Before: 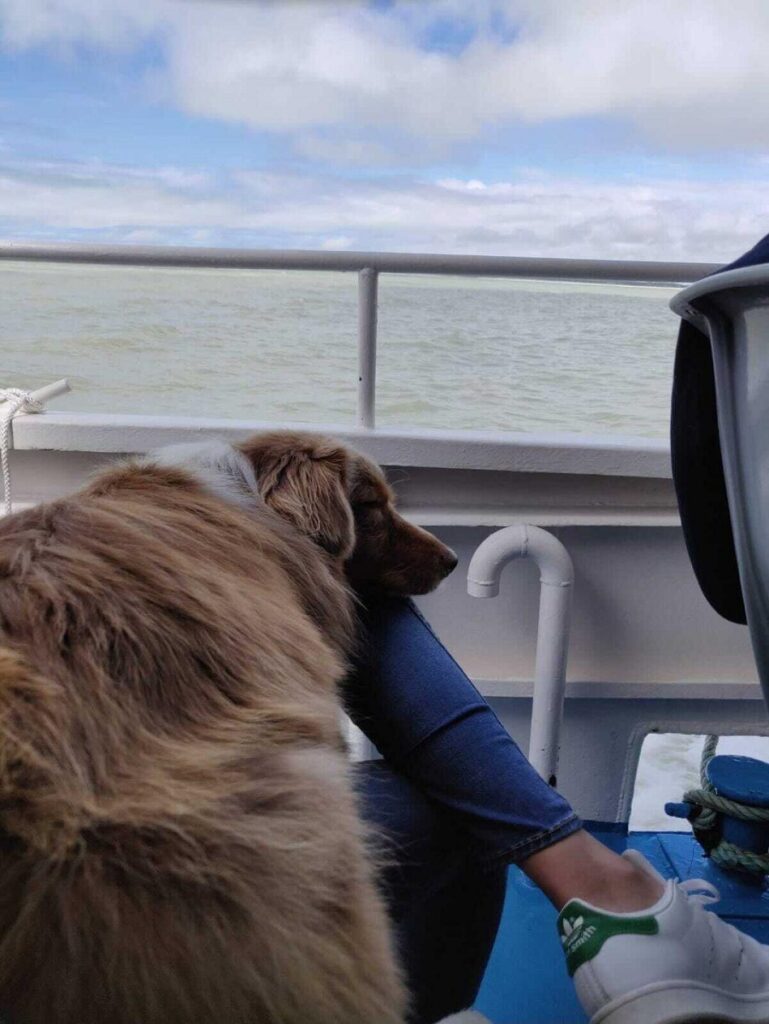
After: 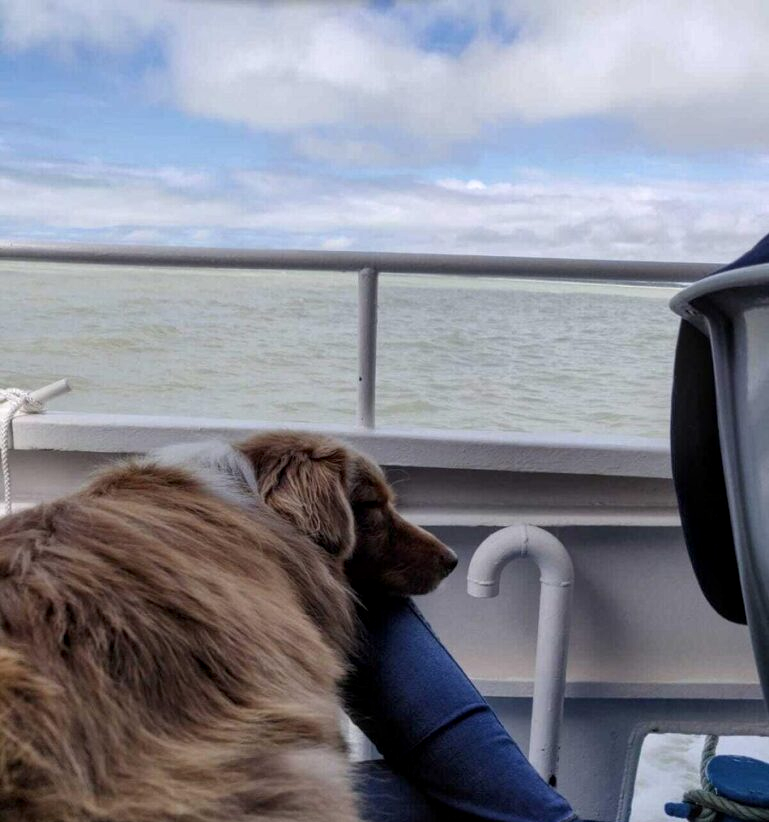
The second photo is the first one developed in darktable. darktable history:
local contrast: on, module defaults
crop: bottom 19.644%
